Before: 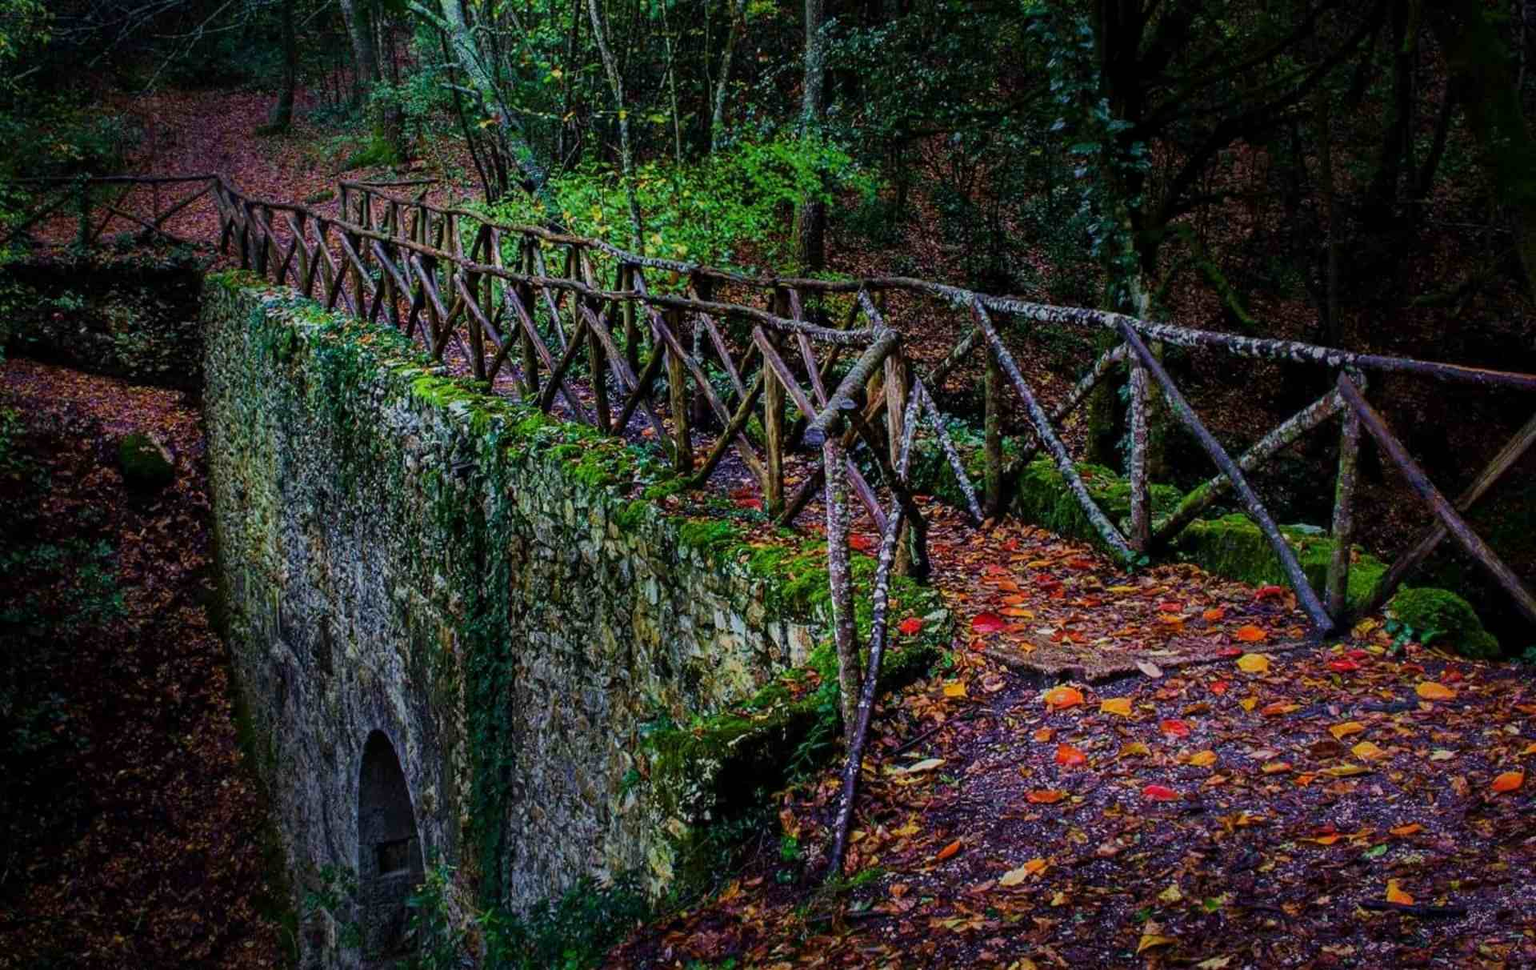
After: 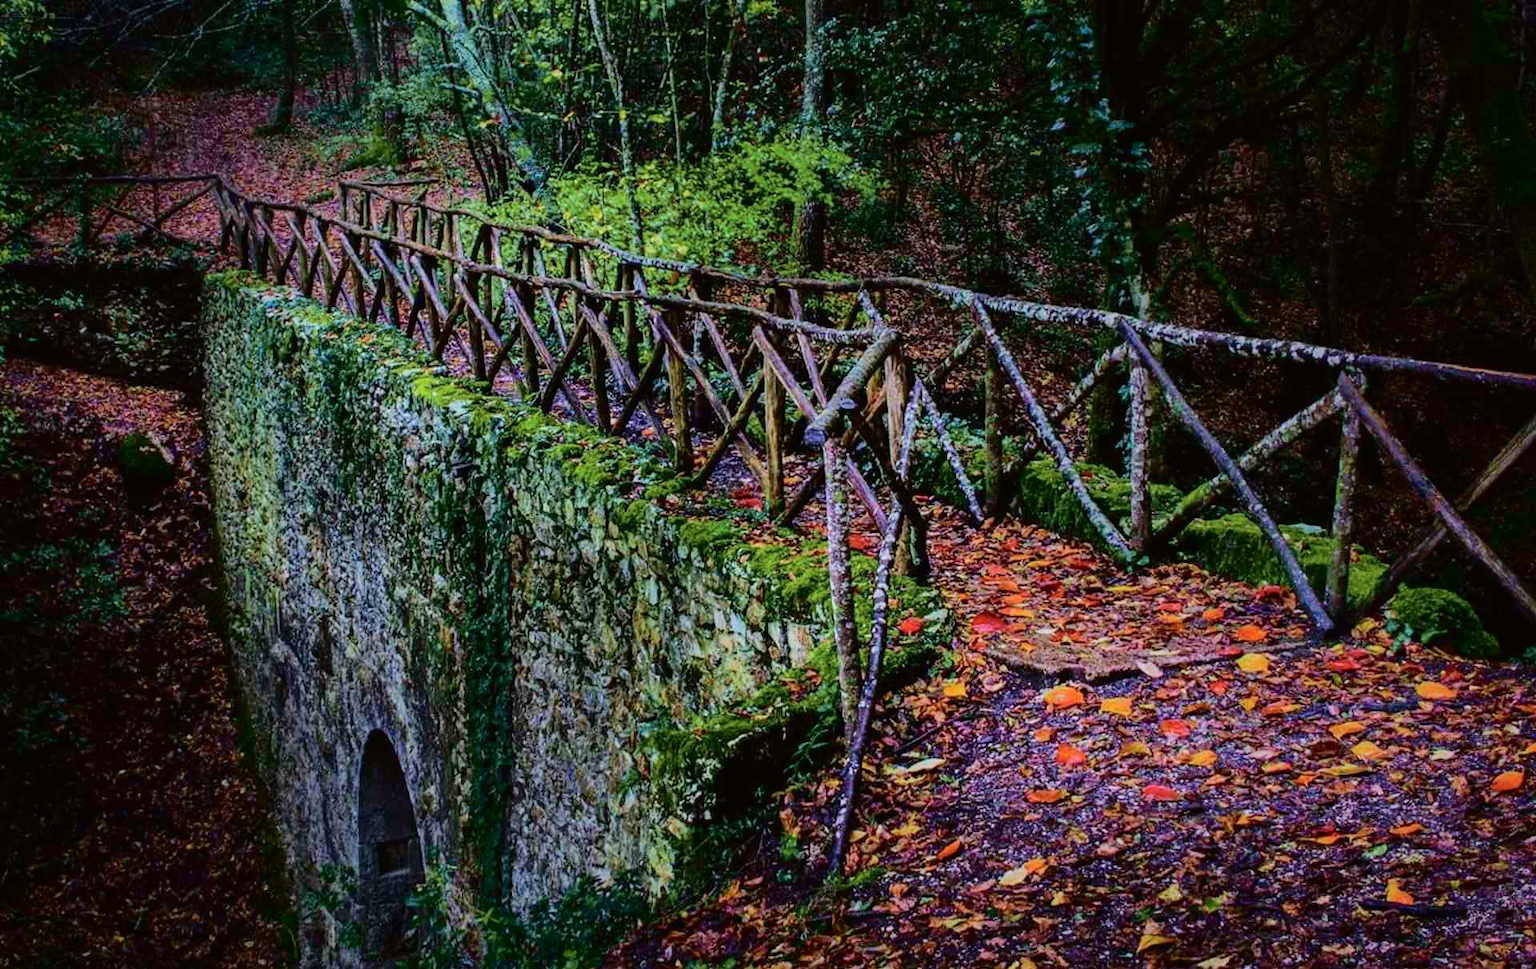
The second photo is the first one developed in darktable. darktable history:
white balance: red 0.974, blue 1.044
tone curve: curves: ch0 [(0, 0.01) (0.052, 0.045) (0.136, 0.133) (0.275, 0.35) (0.43, 0.54) (0.676, 0.751) (0.89, 0.919) (1, 1)]; ch1 [(0, 0) (0.094, 0.081) (0.285, 0.299) (0.385, 0.403) (0.447, 0.429) (0.495, 0.496) (0.544, 0.552) (0.589, 0.612) (0.722, 0.728) (1, 1)]; ch2 [(0, 0) (0.257, 0.217) (0.43, 0.421) (0.498, 0.507) (0.531, 0.544) (0.56, 0.579) (0.625, 0.642) (1, 1)], color space Lab, independent channels, preserve colors none
